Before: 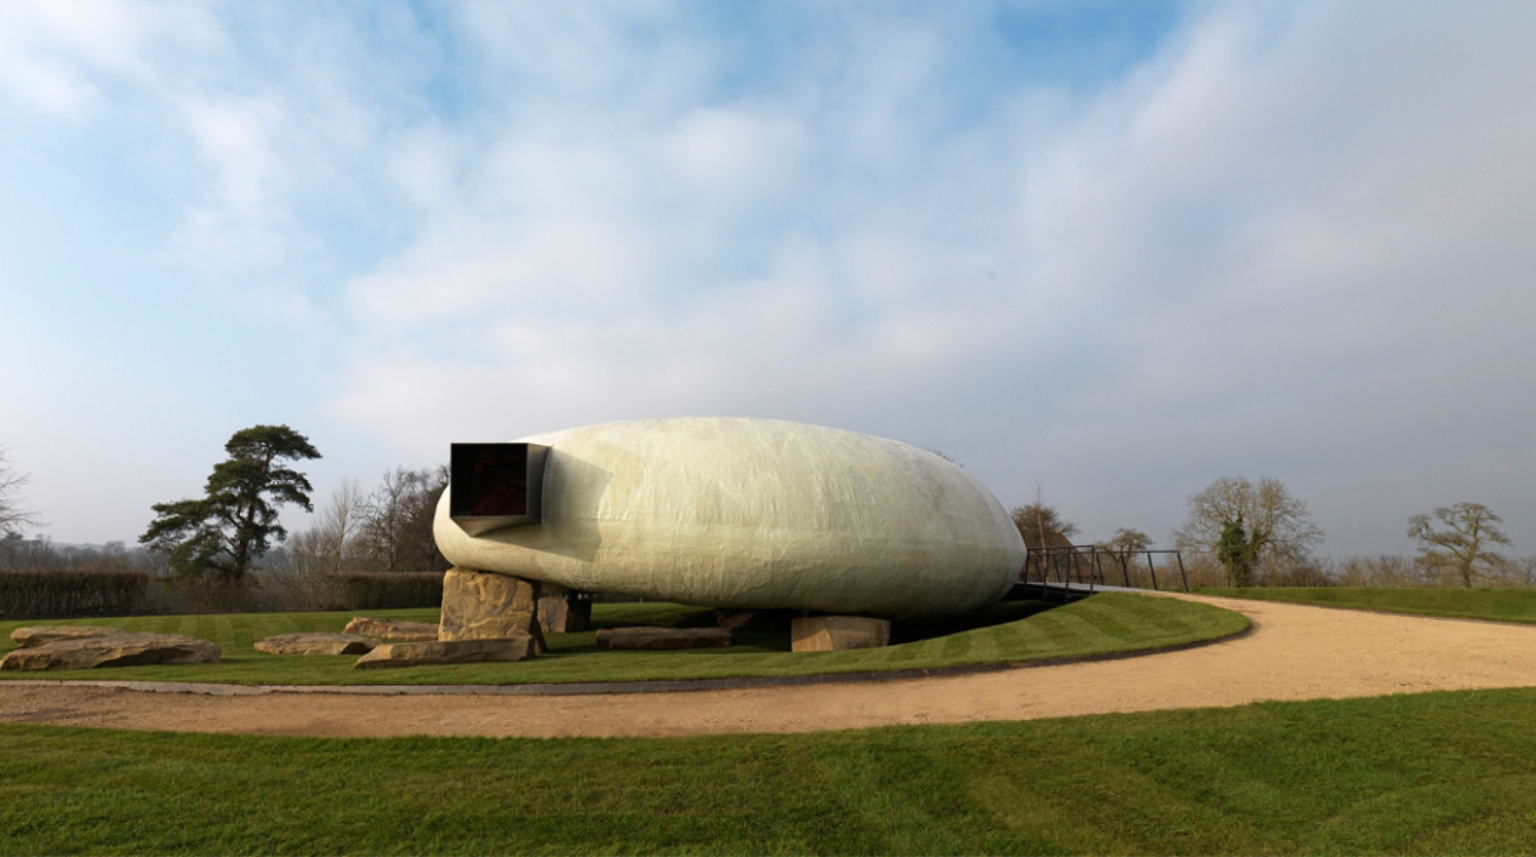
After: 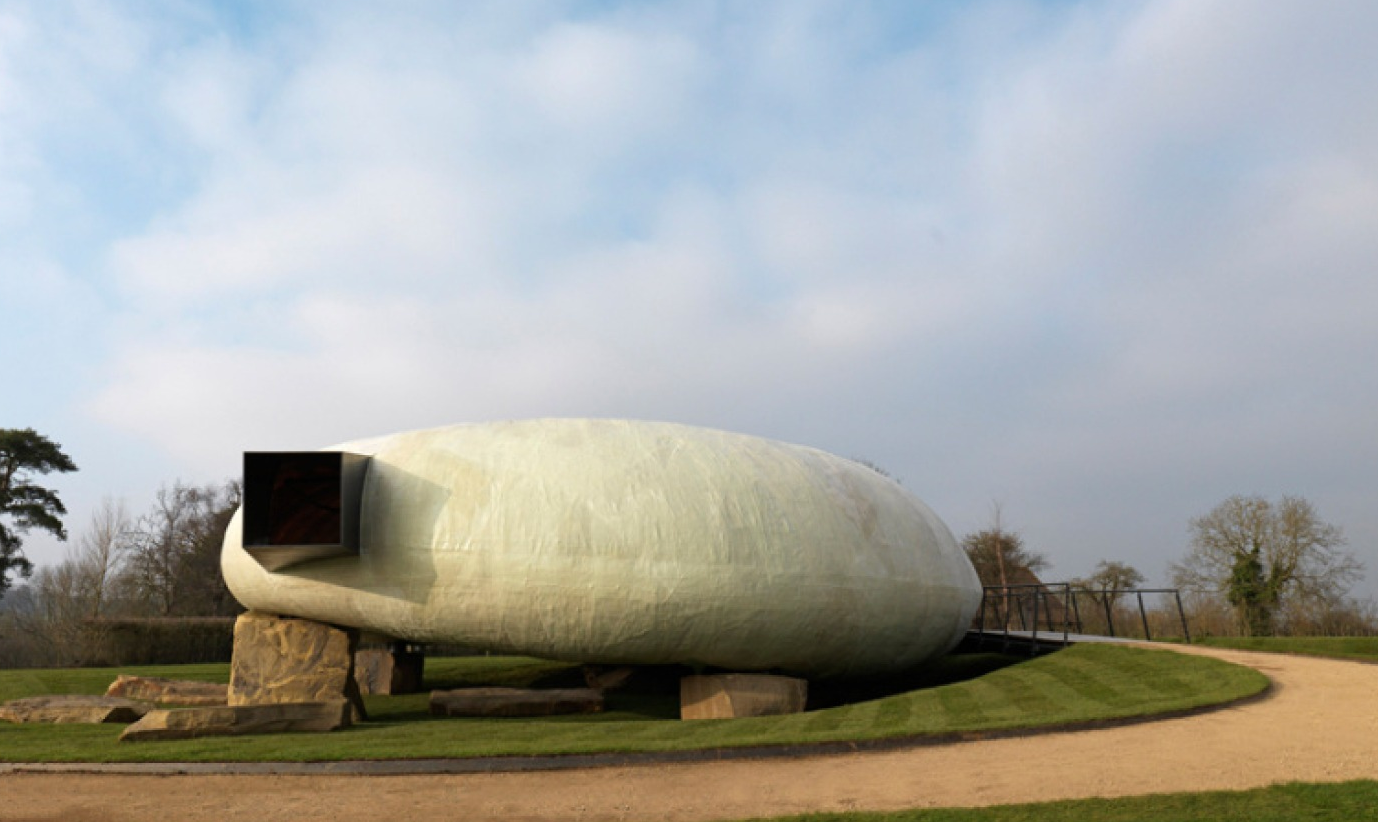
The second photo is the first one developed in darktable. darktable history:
crop and rotate: left 17.046%, top 10.659%, right 12.989%, bottom 14.553%
tone equalizer: on, module defaults
